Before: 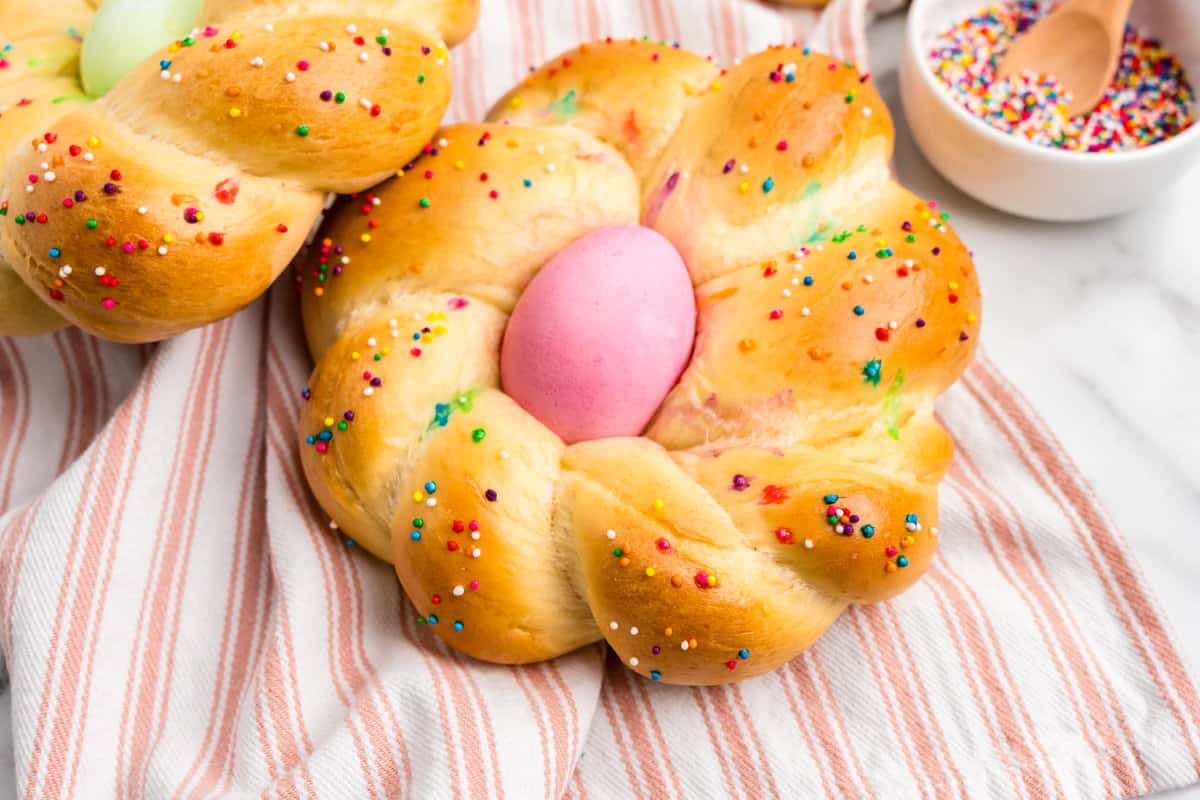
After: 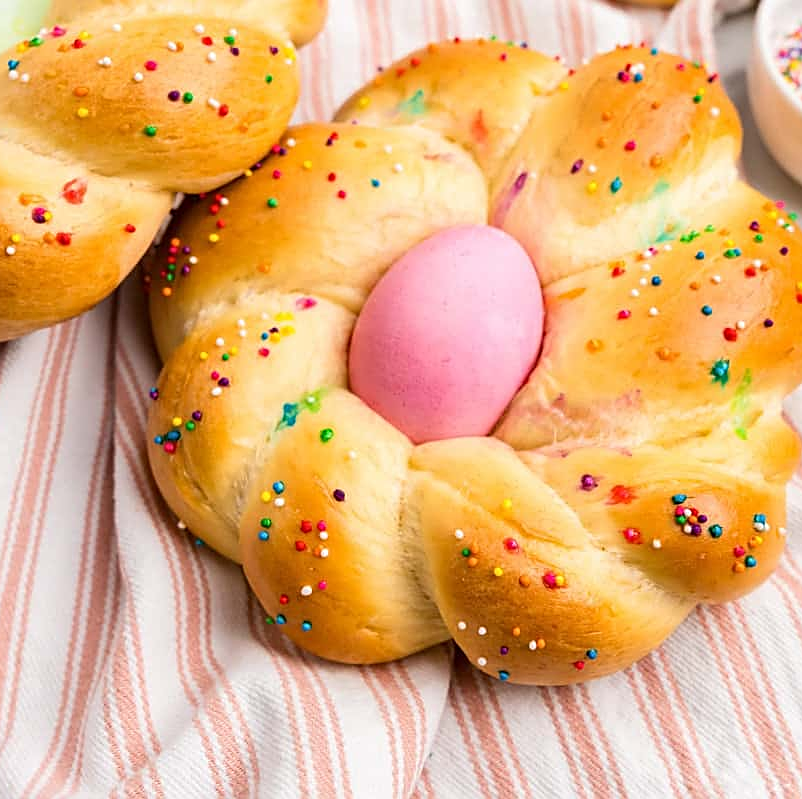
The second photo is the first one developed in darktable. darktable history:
crop and rotate: left 12.707%, right 20.427%
sharpen: on, module defaults
